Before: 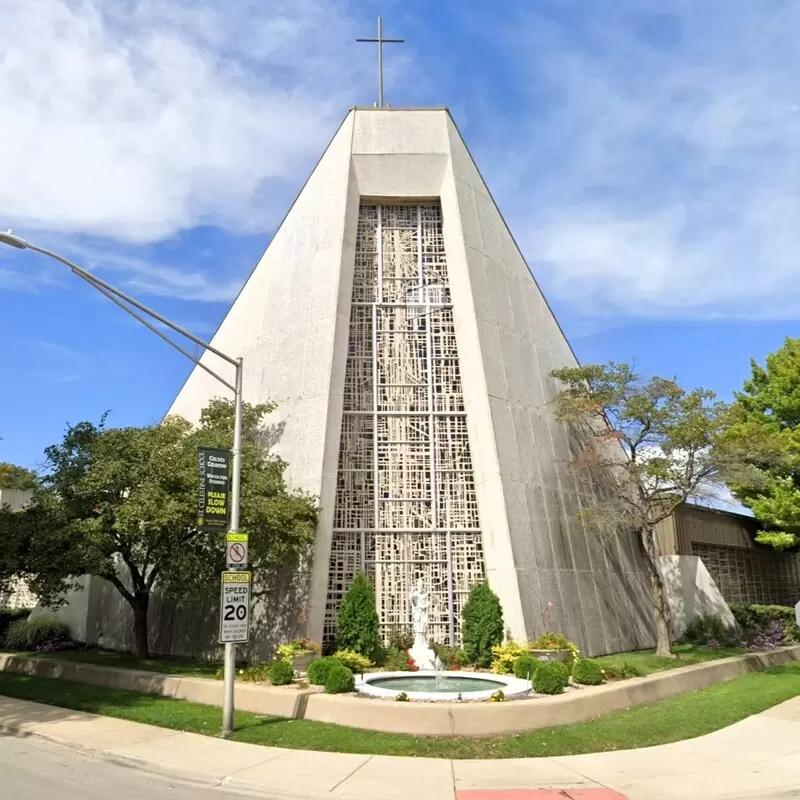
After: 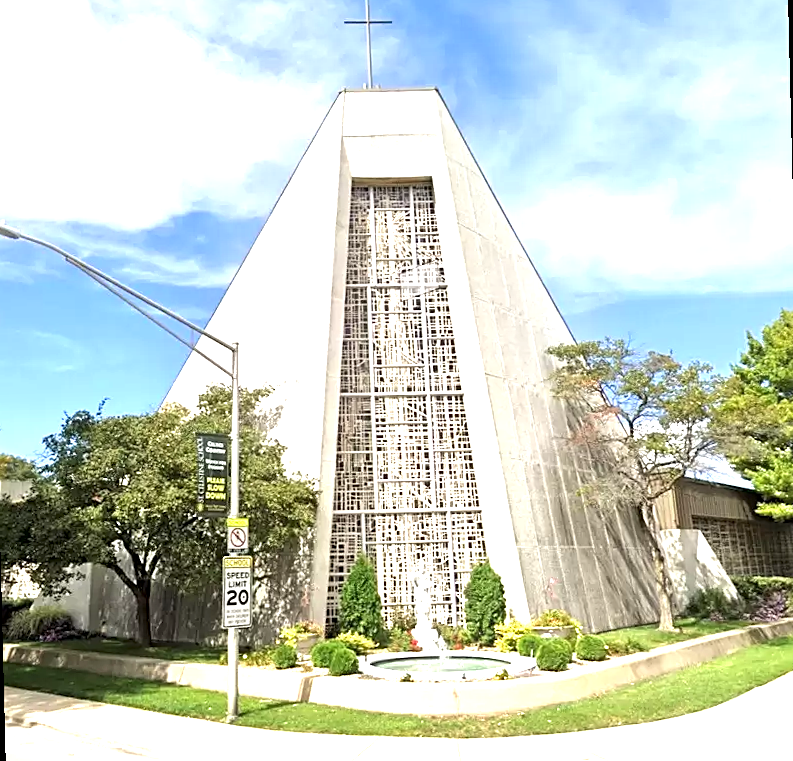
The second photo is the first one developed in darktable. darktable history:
exposure: black level correction 0, exposure 1.5 EV, compensate exposure bias true, compensate highlight preservation false
local contrast: highlights 100%, shadows 100%, detail 120%, midtone range 0.2
sharpen: on, module defaults
rotate and perspective: rotation -1.42°, crop left 0.016, crop right 0.984, crop top 0.035, crop bottom 0.965
graduated density: rotation 5.63°, offset 76.9
contrast brightness saturation: saturation -0.05
tone equalizer: -7 EV 0.13 EV, smoothing diameter 25%, edges refinement/feathering 10, preserve details guided filter
